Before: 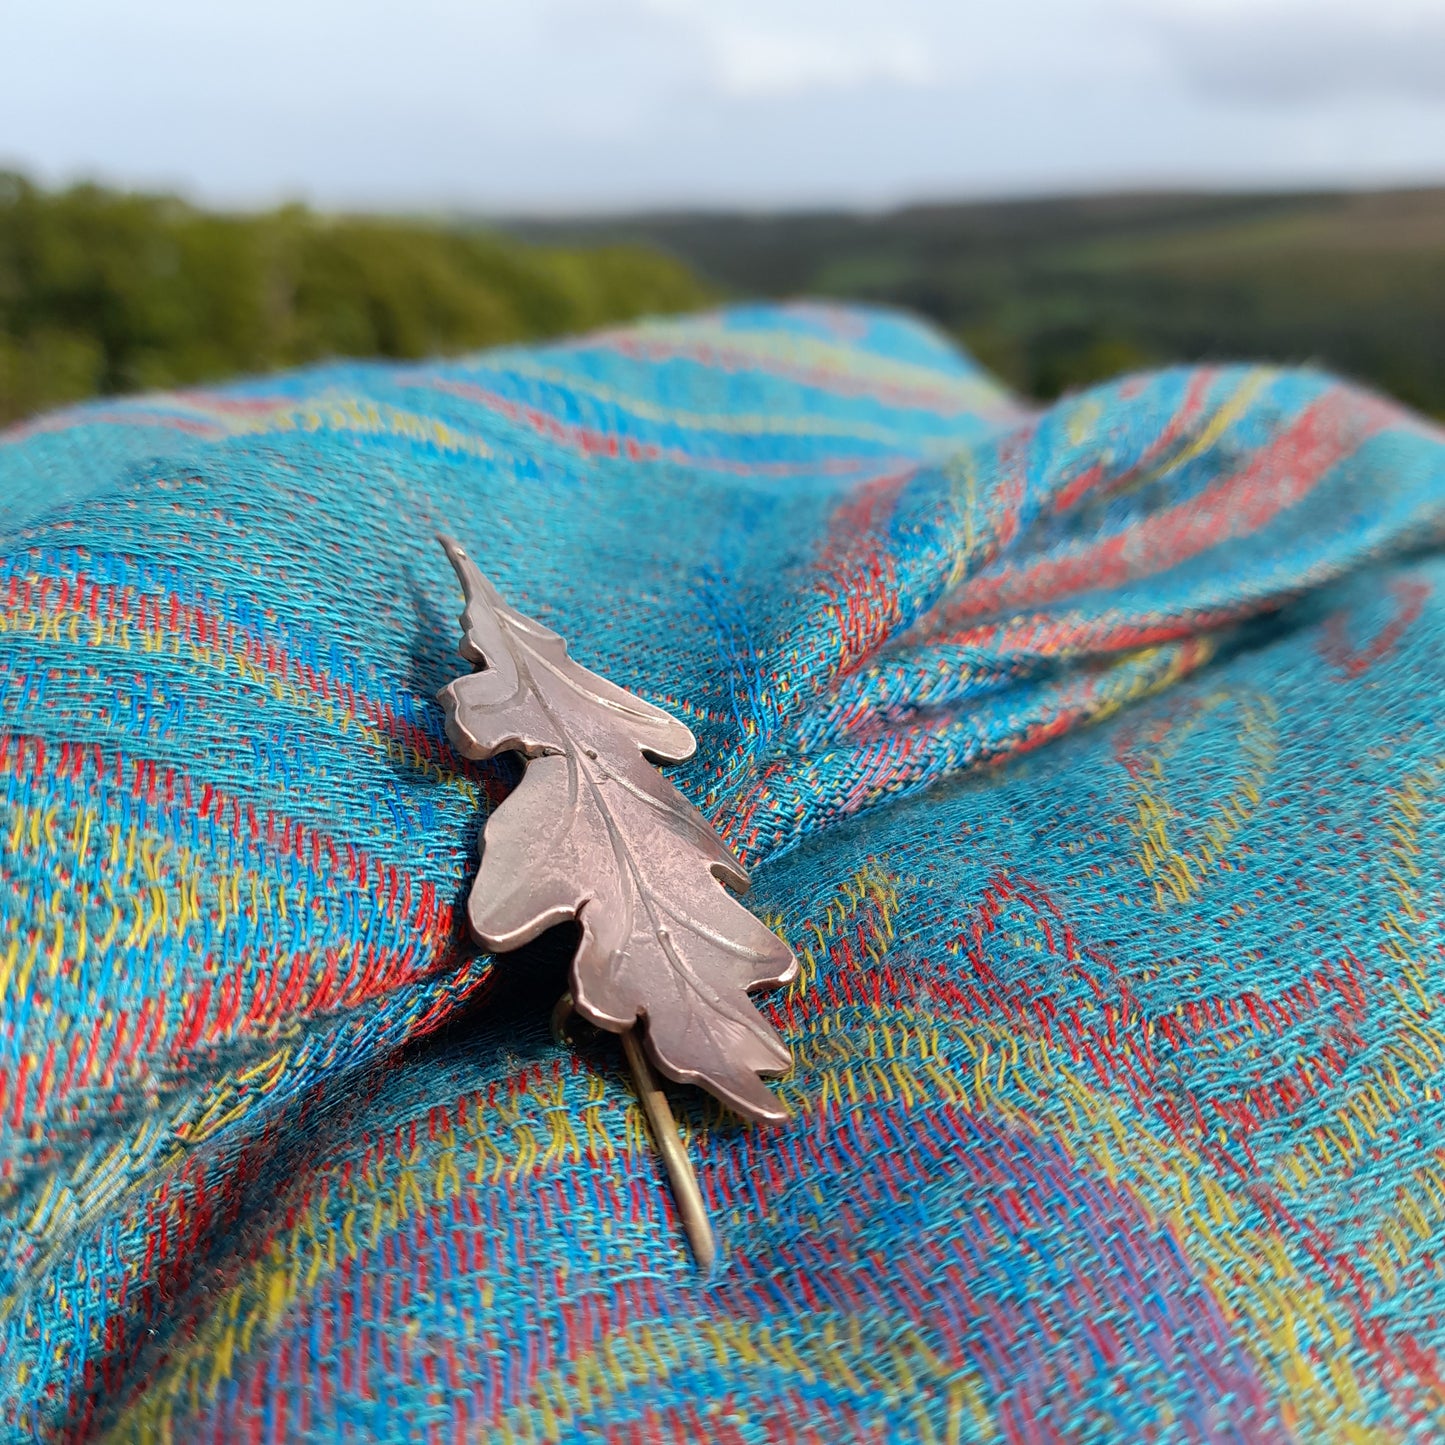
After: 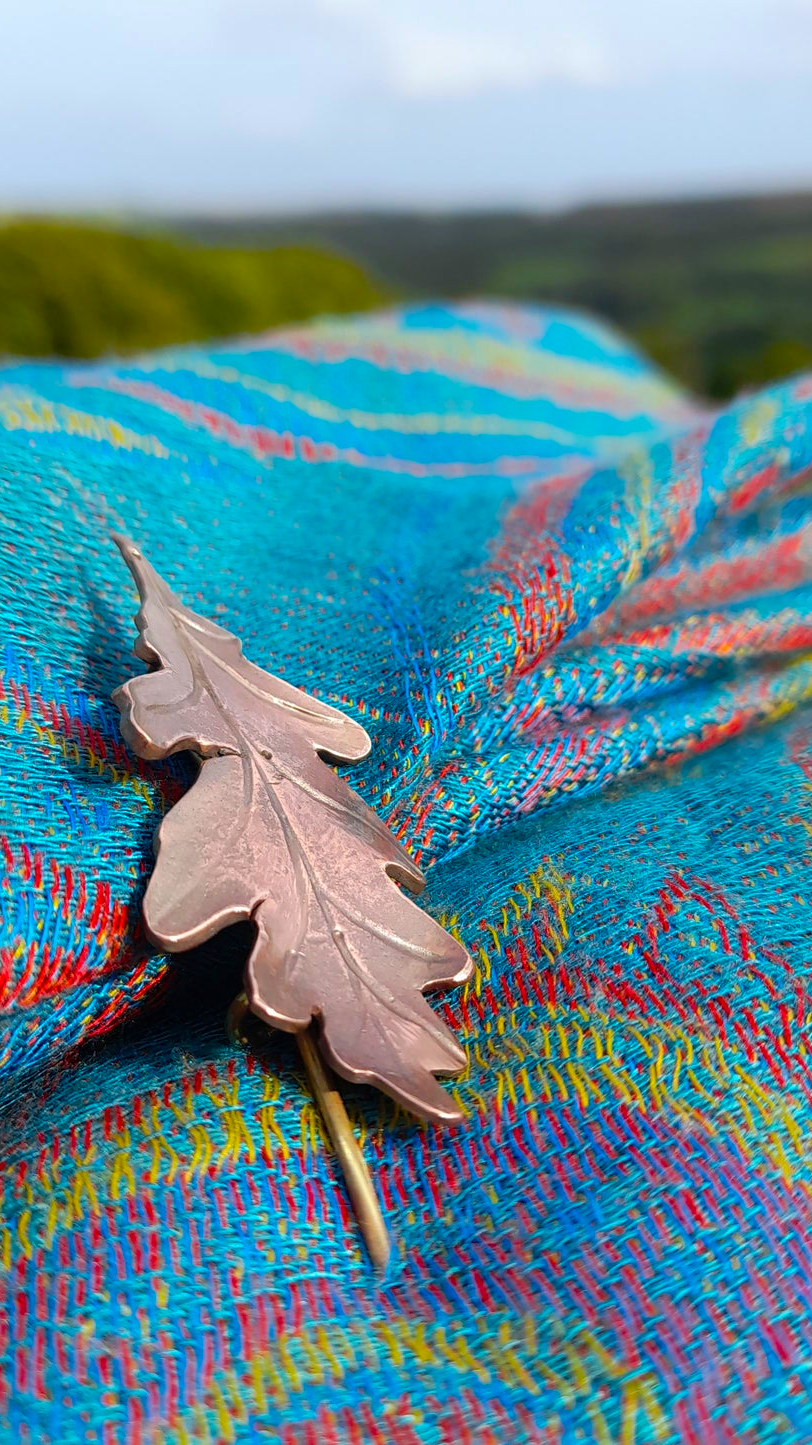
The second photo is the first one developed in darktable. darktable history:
crop and rotate: left 22.516%, right 21.234%
color balance rgb: linear chroma grading › global chroma 15%, perceptual saturation grading › global saturation 30%
white balance: red 1, blue 1
bloom: size 13.65%, threshold 98.39%, strength 4.82%
